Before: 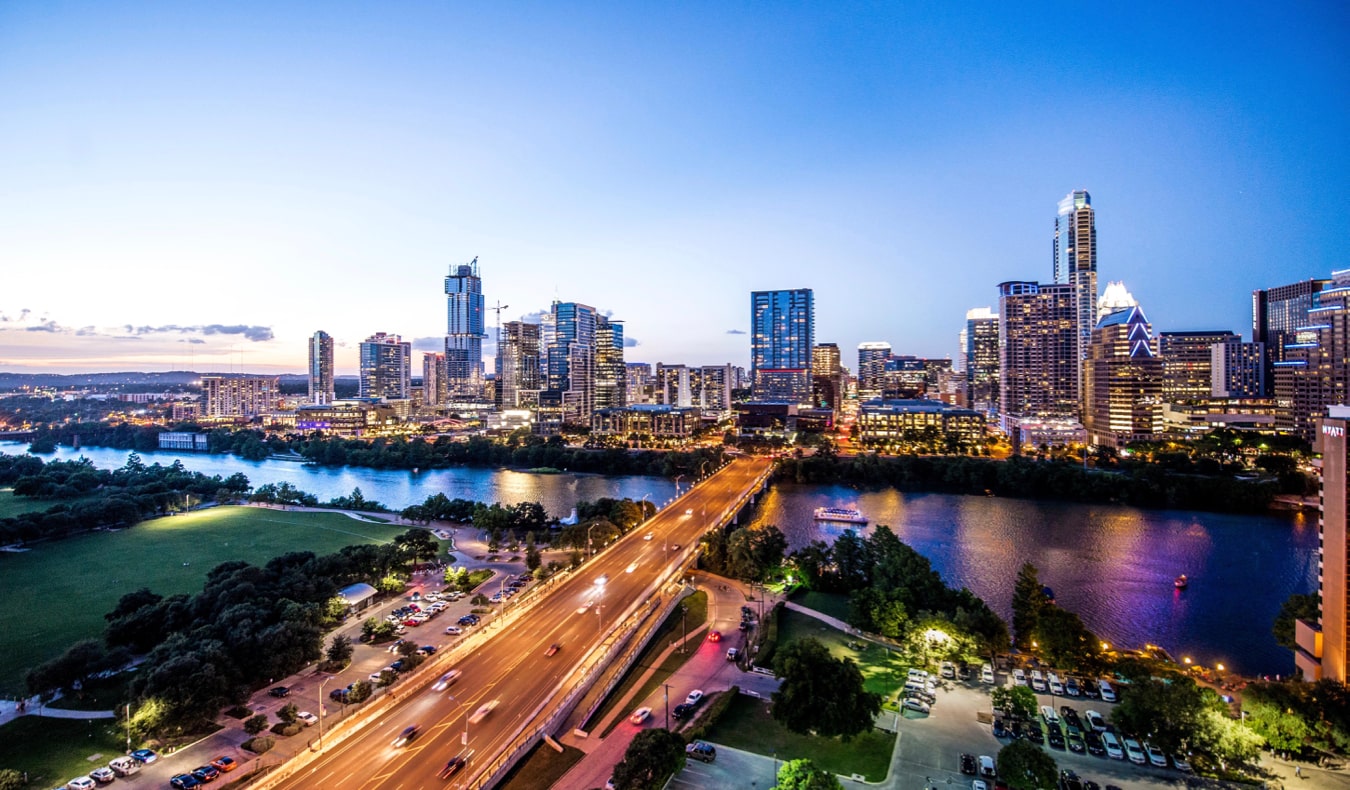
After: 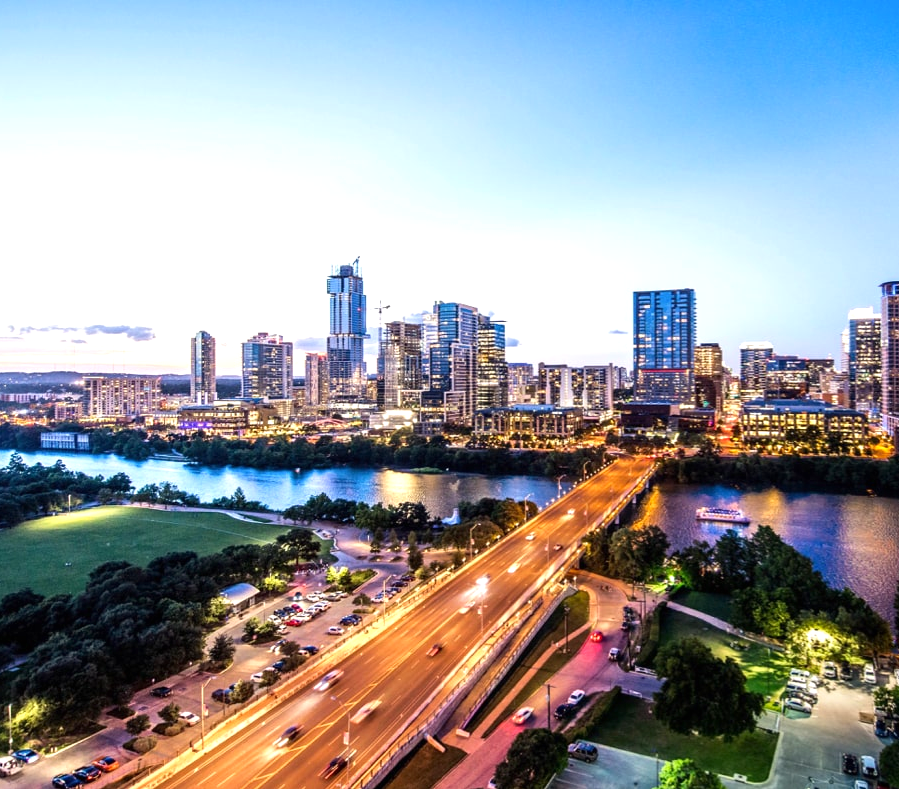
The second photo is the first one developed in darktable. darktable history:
contrast brightness saturation: contrast 0.08, saturation 0.02
exposure: black level correction 0, exposure 0.5 EV, compensate exposure bias true, compensate highlight preservation false
crop and rotate: left 8.786%, right 24.548%
color correction: highlights b* 3
